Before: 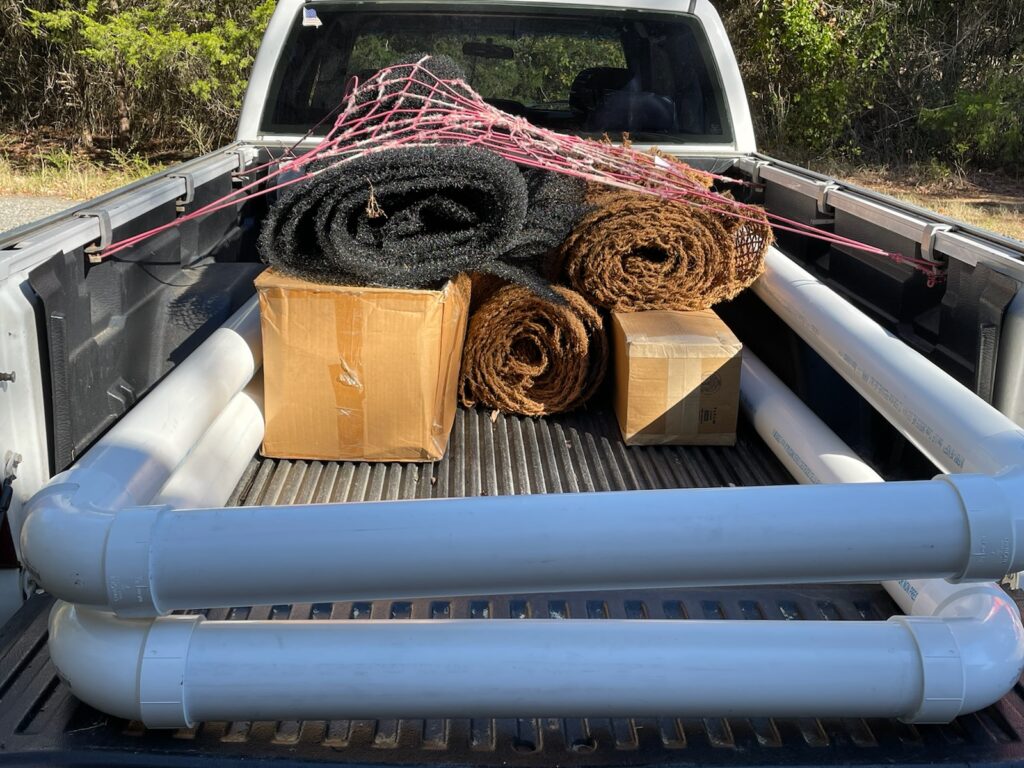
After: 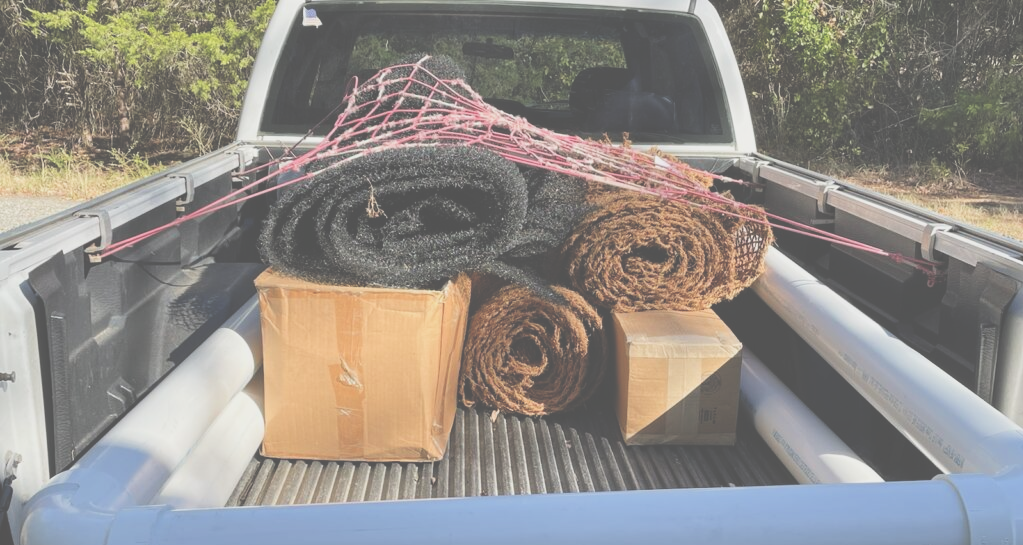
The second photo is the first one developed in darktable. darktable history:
filmic rgb: black relative exposure -7.93 EV, white relative exposure 4.1 EV, hardness 4.08, latitude 51.5%, contrast 1.013, shadows ↔ highlights balance 4.98%, iterations of high-quality reconstruction 0
contrast brightness saturation: saturation -0.064
exposure: black level correction -0.07, exposure 0.501 EV, compensate highlight preservation false
crop: right 0%, bottom 28.936%
